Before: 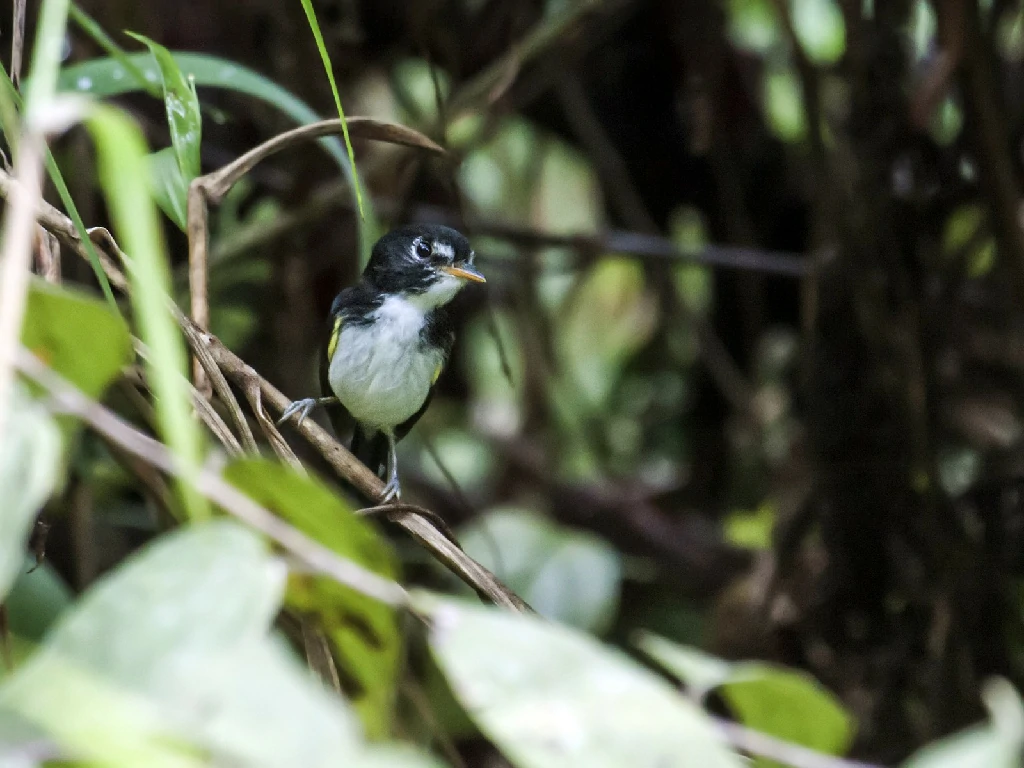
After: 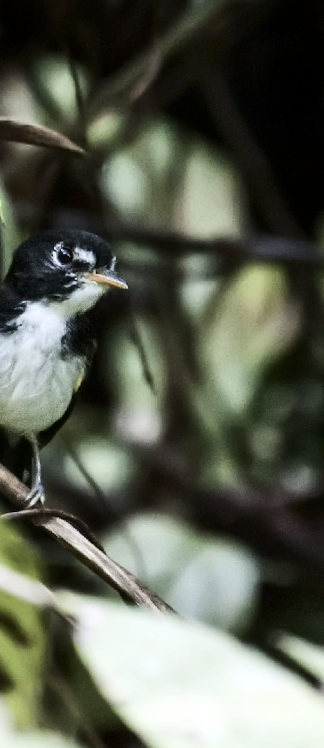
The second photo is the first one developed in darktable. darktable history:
crop: left 33.36%, right 33.36%
rotate and perspective: rotation 0.074°, lens shift (vertical) 0.096, lens shift (horizontal) -0.041, crop left 0.043, crop right 0.952, crop top 0.024, crop bottom 0.979
contrast brightness saturation: contrast 0.25, saturation -0.31
